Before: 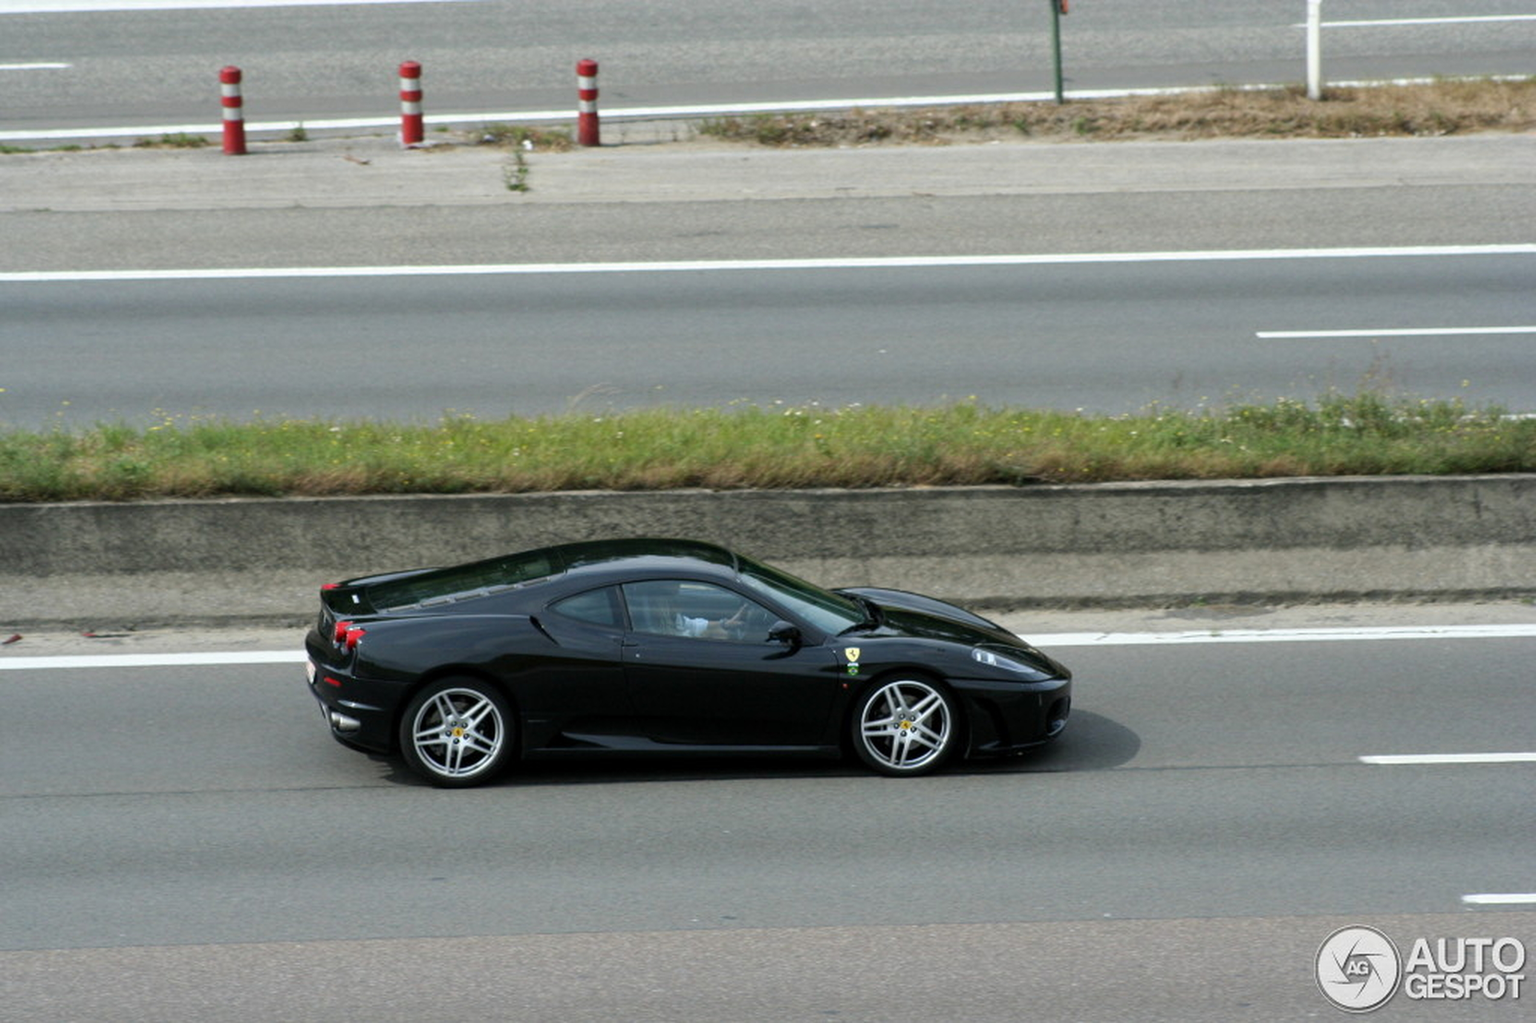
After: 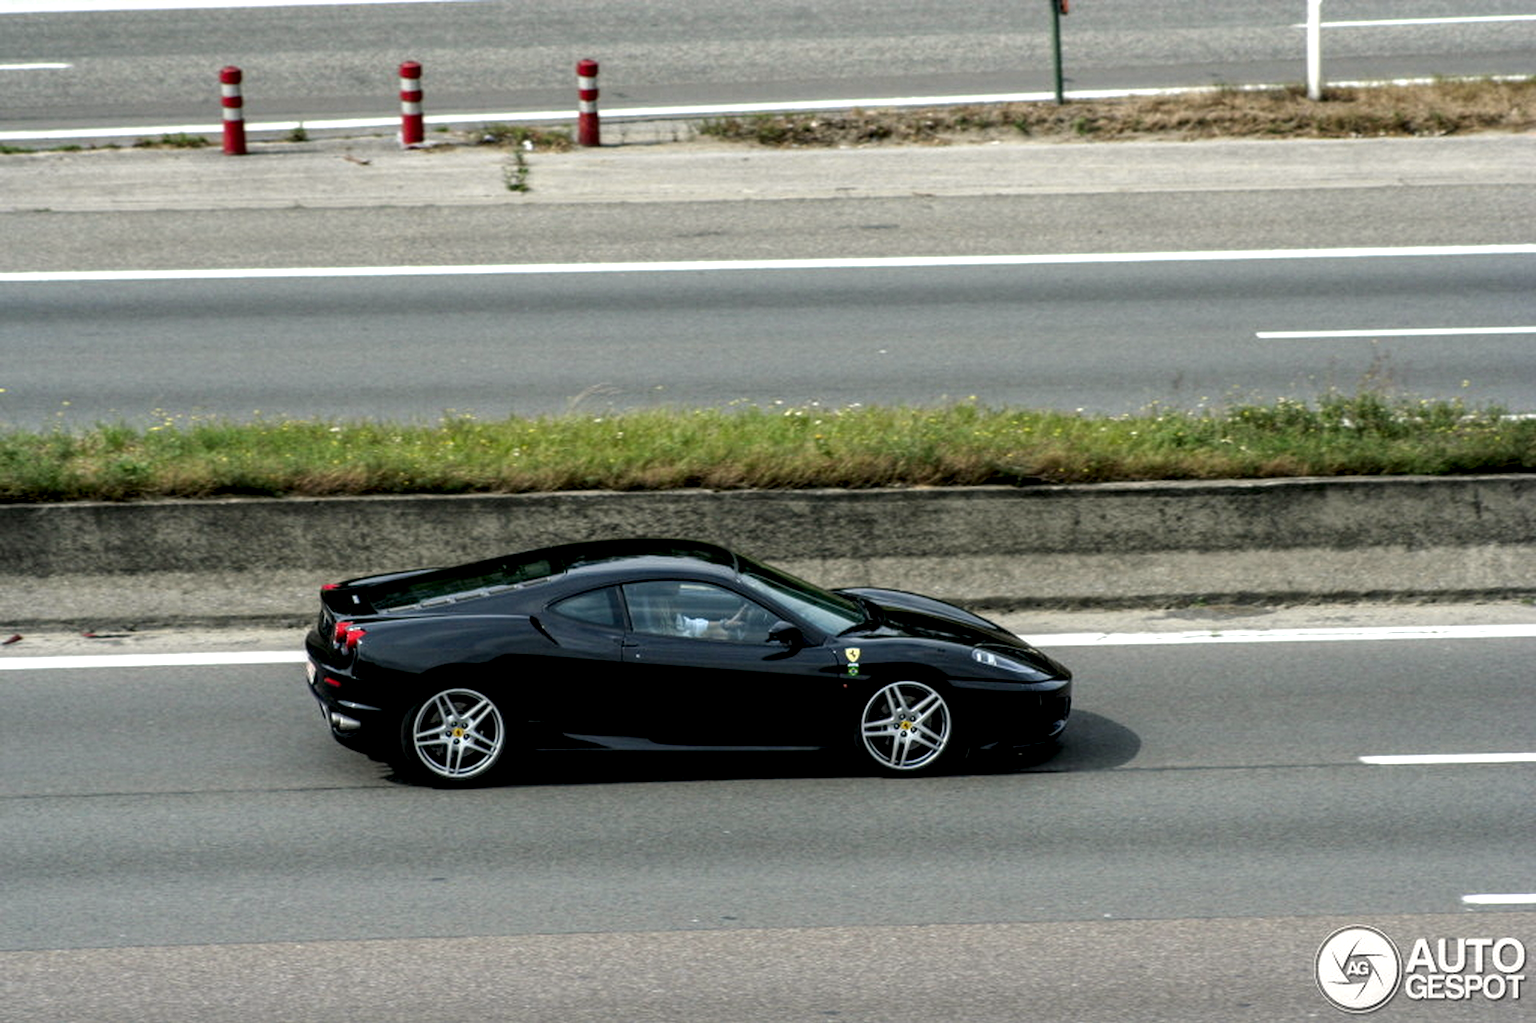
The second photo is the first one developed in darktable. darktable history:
color correction: highlights a* 0.619, highlights b* 2.77, saturation 1.07
local contrast: highlights 22%, shadows 69%, detail 170%
